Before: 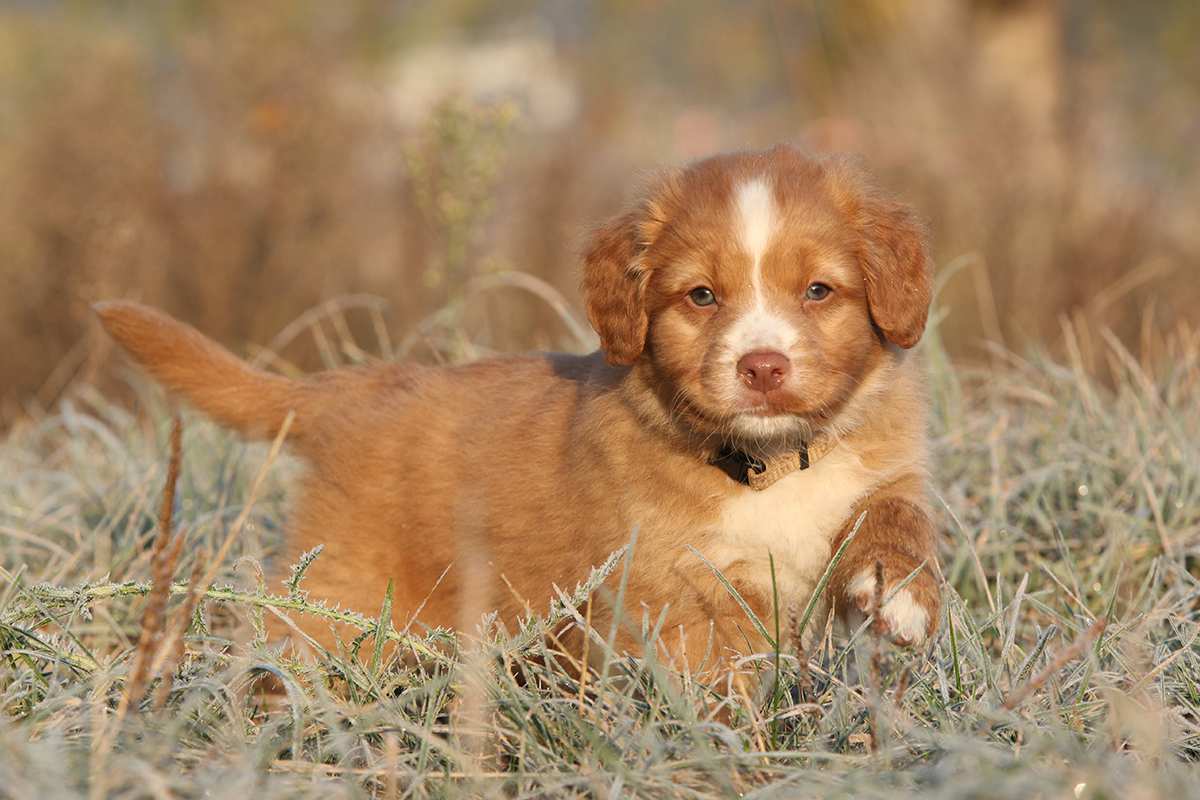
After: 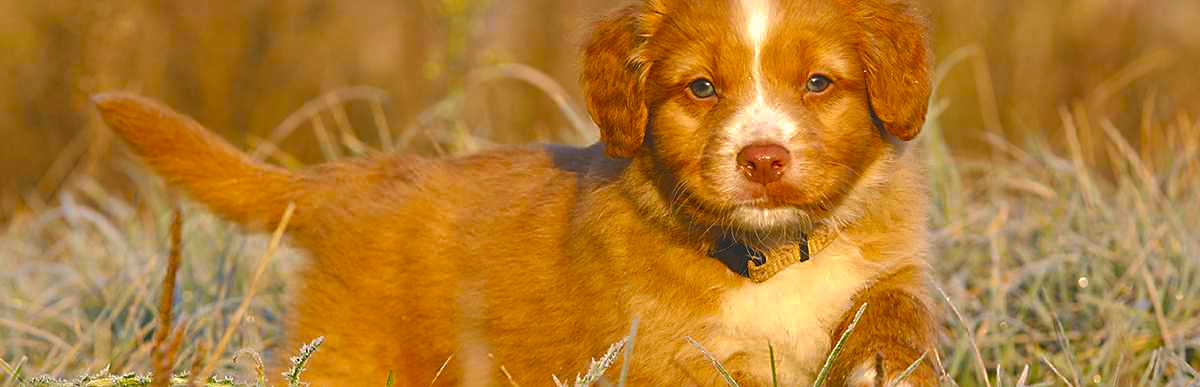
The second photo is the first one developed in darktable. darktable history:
white balance: red 0.974, blue 1.044
color contrast: green-magenta contrast 0.8, blue-yellow contrast 1.1, unbound 0
color balance rgb: shadows lift › chroma 1%, shadows lift › hue 217.2°, power › hue 310.8°, highlights gain › chroma 2%, highlights gain › hue 44.4°, global offset › luminance 0.25%, global offset › hue 171.6°, perceptual saturation grading › global saturation 14.09%, perceptual saturation grading › highlights -30%, perceptual saturation grading › shadows 50.67%, global vibrance 25%, contrast 20%
shadows and highlights: shadows 40, highlights -60
sharpen: on, module defaults
crop and rotate: top 26.056%, bottom 25.543%
exposure: black level correction -0.025, exposure -0.117 EV, compensate highlight preservation false
contrast brightness saturation: saturation 0.5
